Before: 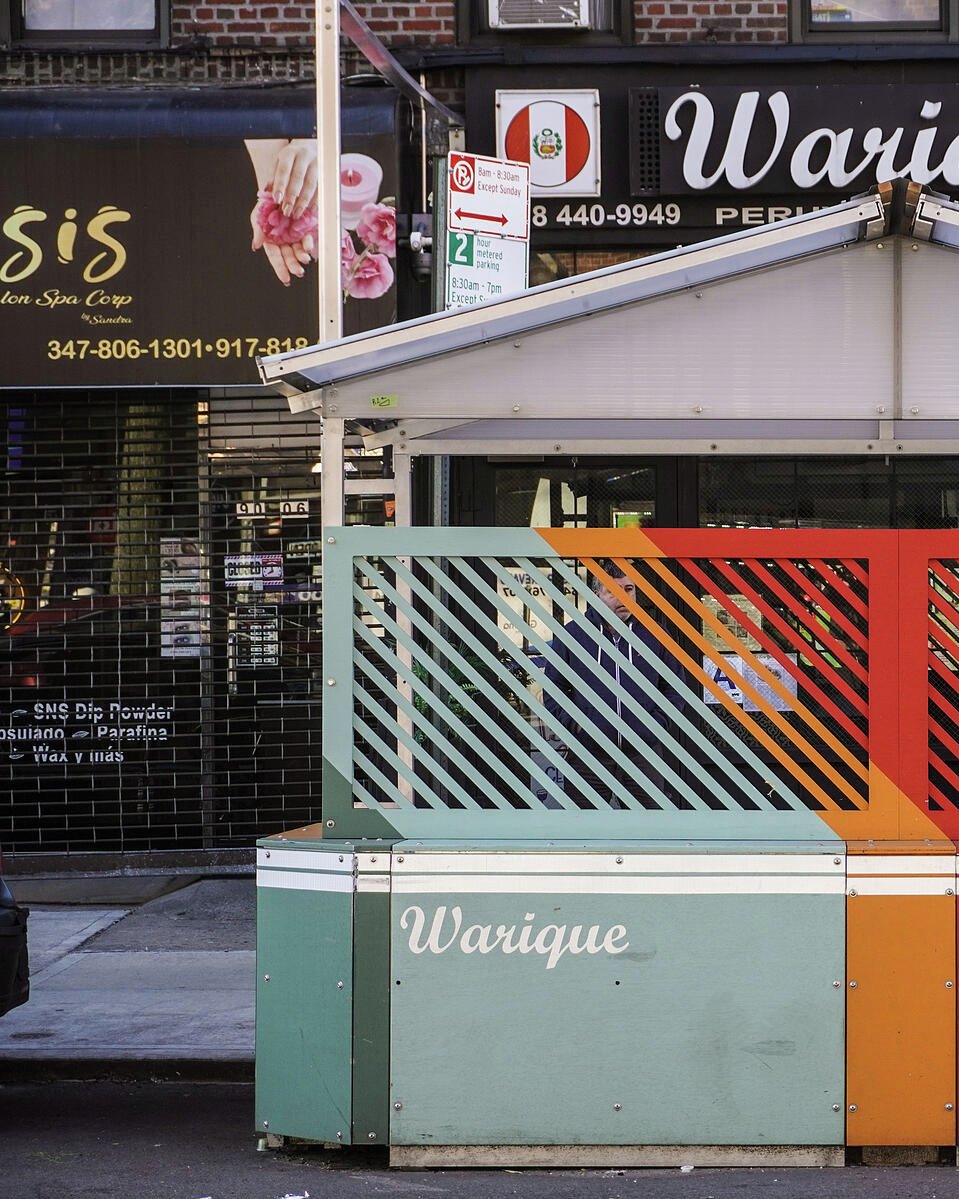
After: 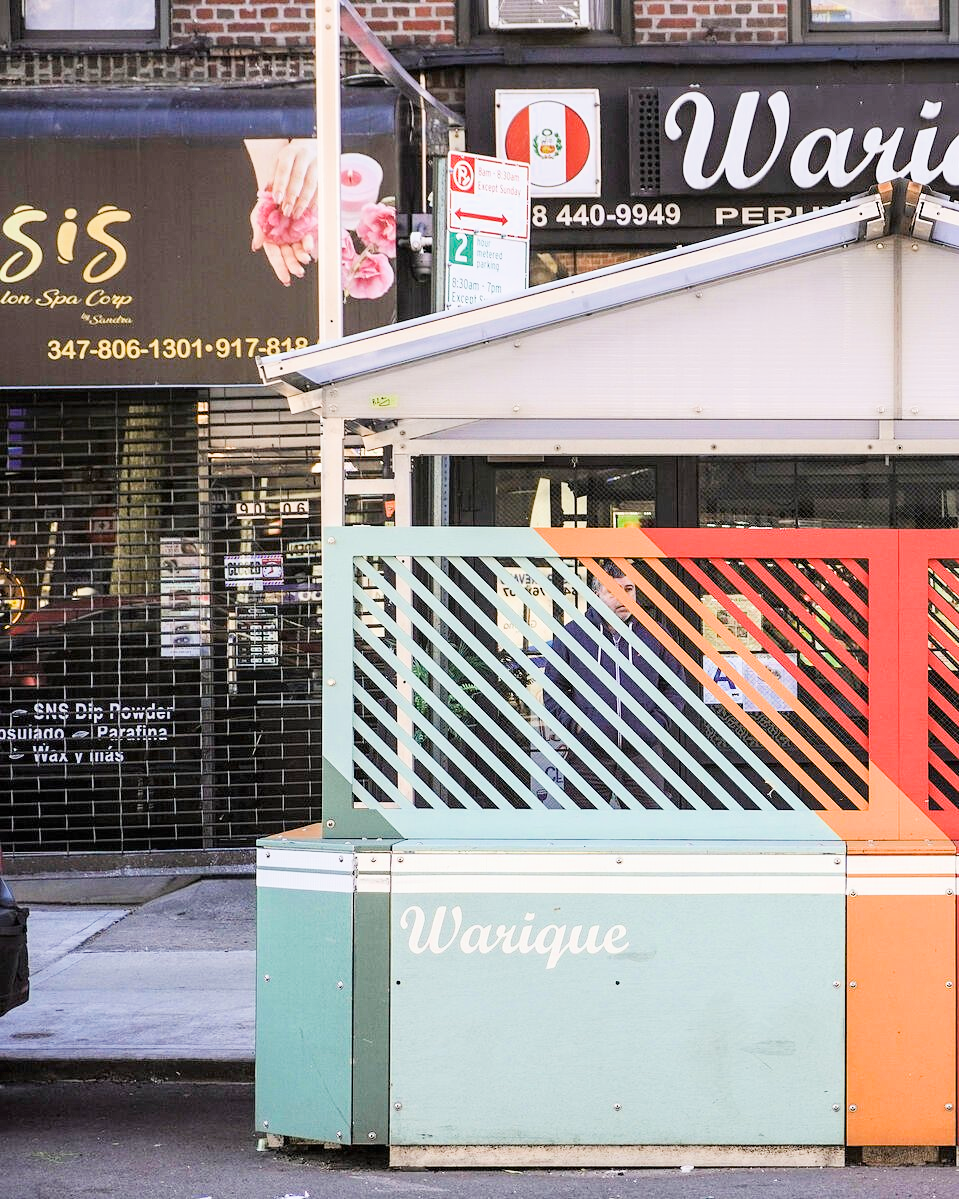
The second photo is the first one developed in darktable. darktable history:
filmic rgb: black relative exposure -7.65 EV, white relative exposure 4.56 EV, threshold 2.96 EV, hardness 3.61, iterations of high-quality reconstruction 0, enable highlight reconstruction true
exposure: black level correction 0, exposure 1.748 EV, compensate exposure bias true, compensate highlight preservation false
